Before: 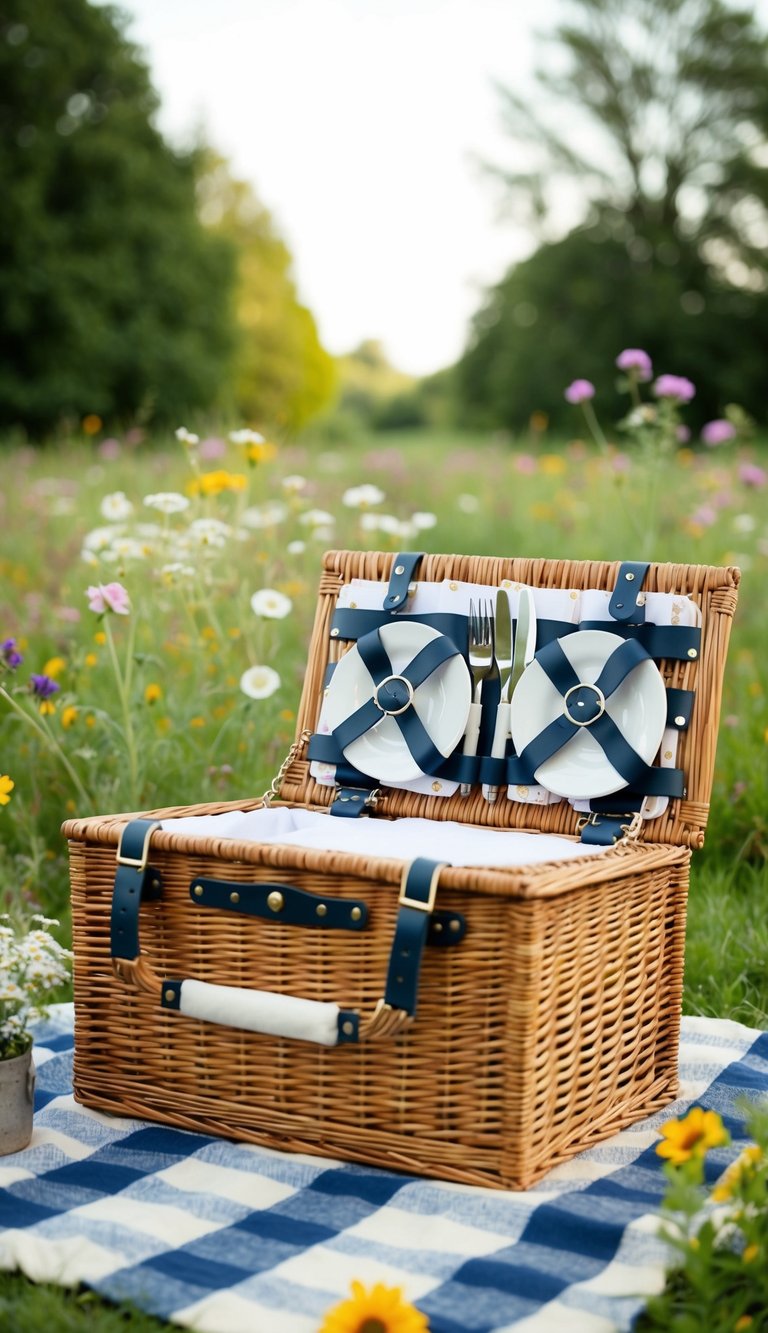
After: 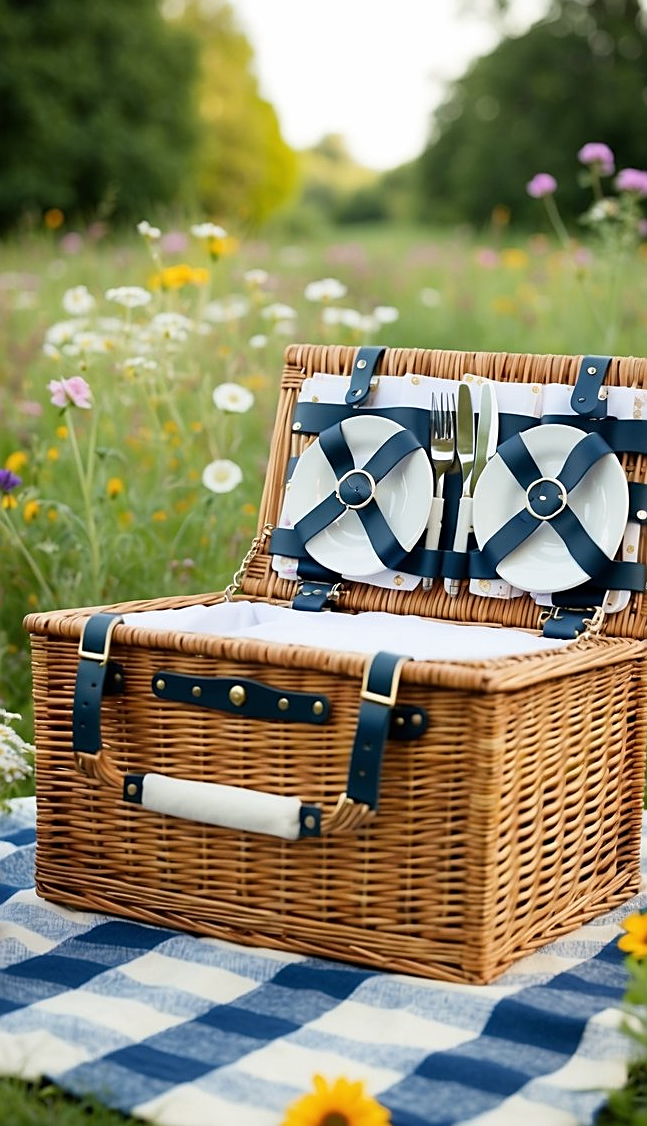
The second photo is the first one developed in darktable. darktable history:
sharpen: on, module defaults
crop and rotate: left 4.953%, top 15.466%, right 10.702%
